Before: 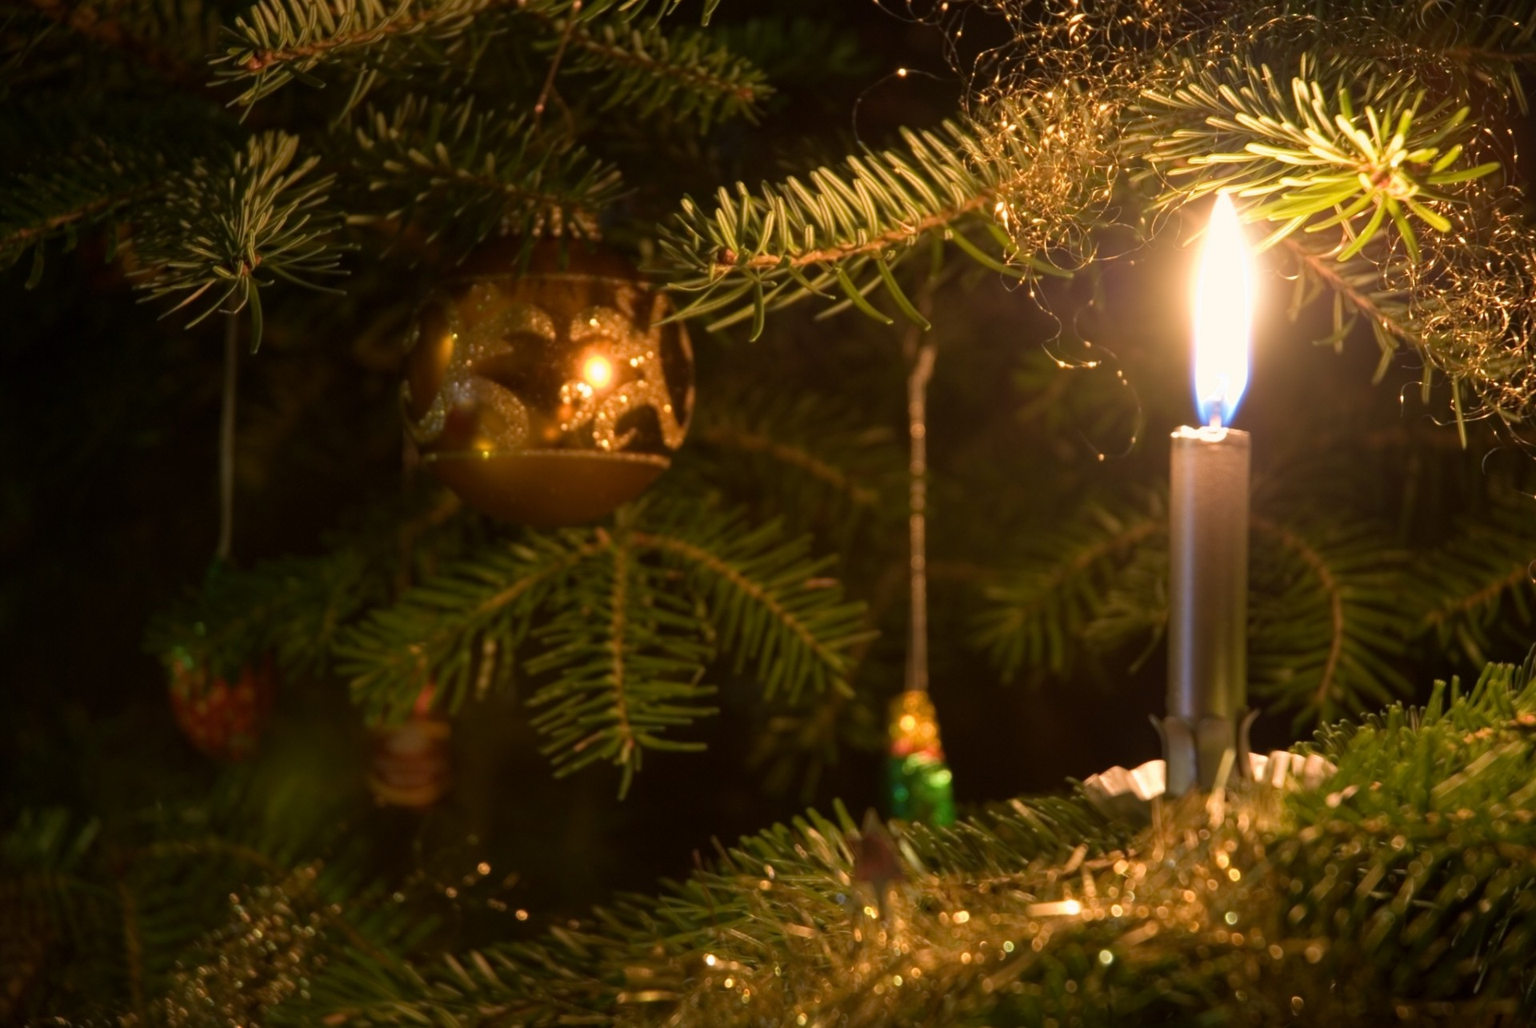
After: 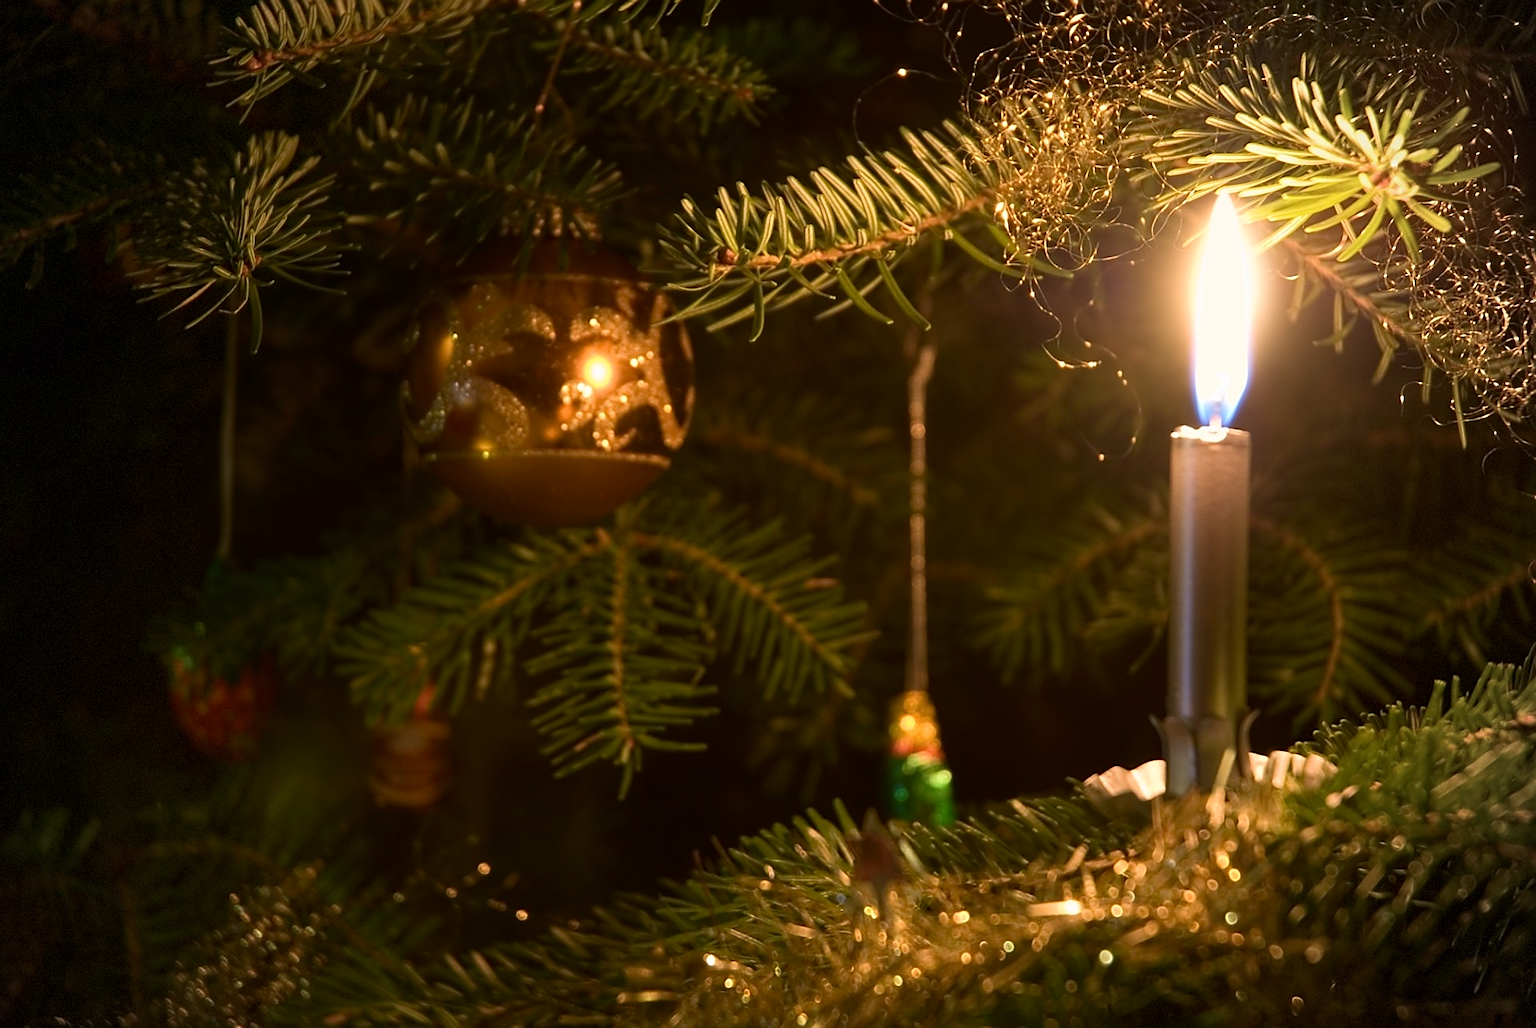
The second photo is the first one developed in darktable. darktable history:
contrast brightness saturation: contrast 0.137
vignetting: fall-off start 74.13%, fall-off radius 66.36%, dithering 8-bit output
sharpen: radius 1.352, amount 1.248, threshold 0.614
